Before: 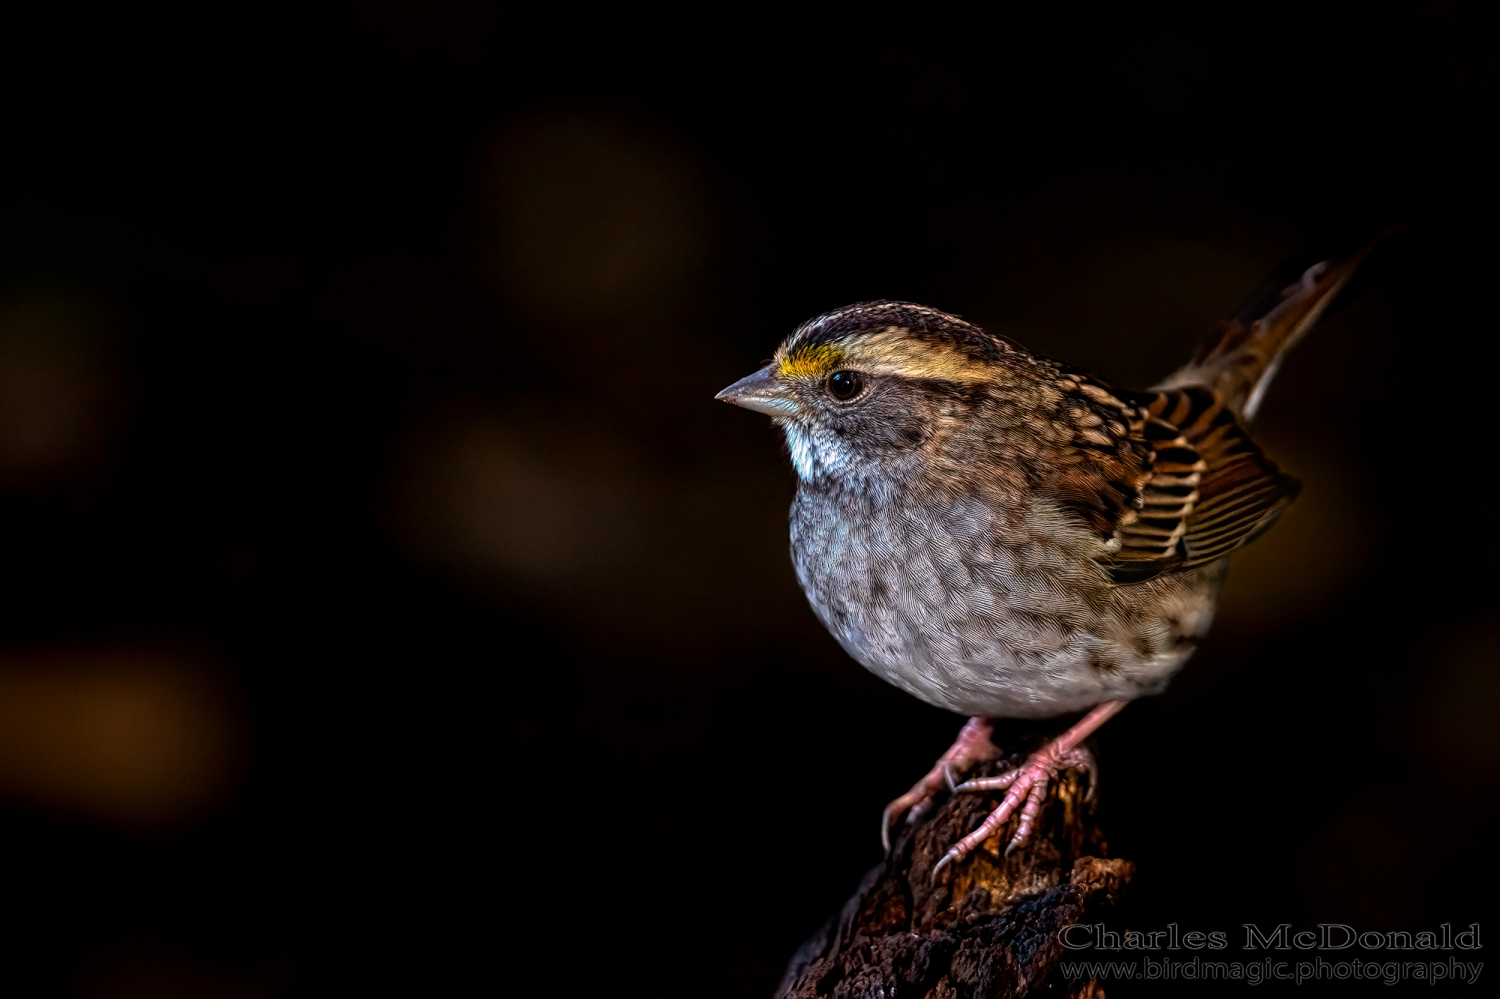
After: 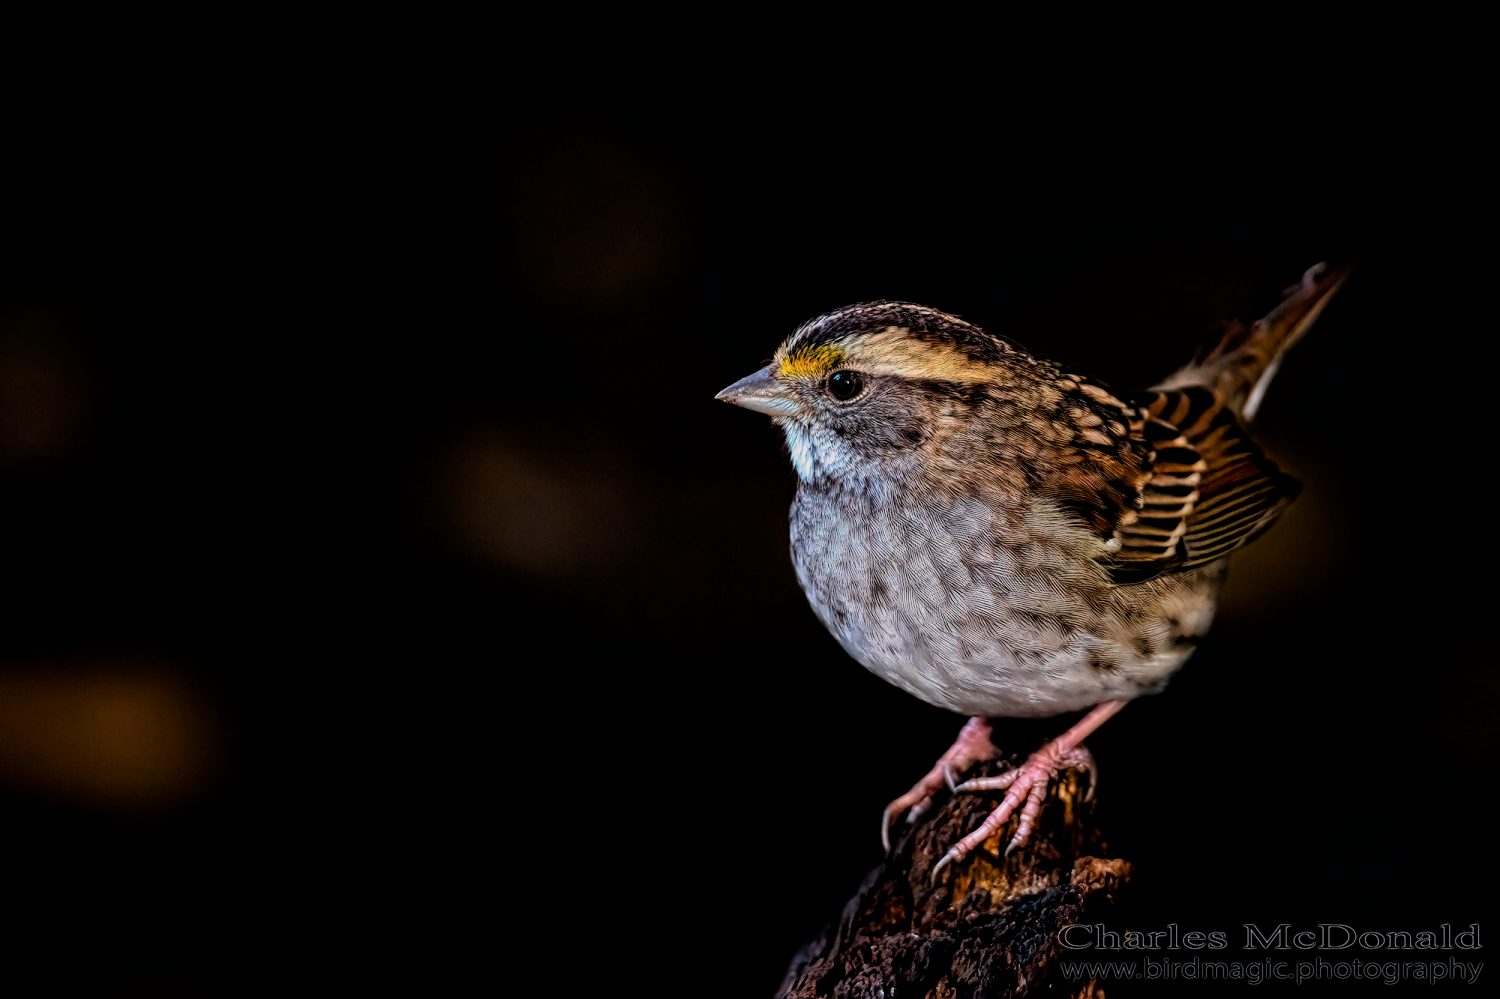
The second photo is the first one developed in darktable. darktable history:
exposure: black level correction 0.001, exposure 0.499 EV, compensate highlight preservation false
filmic rgb: black relative exposure -7.65 EV, white relative exposure 4.56 EV, hardness 3.61
